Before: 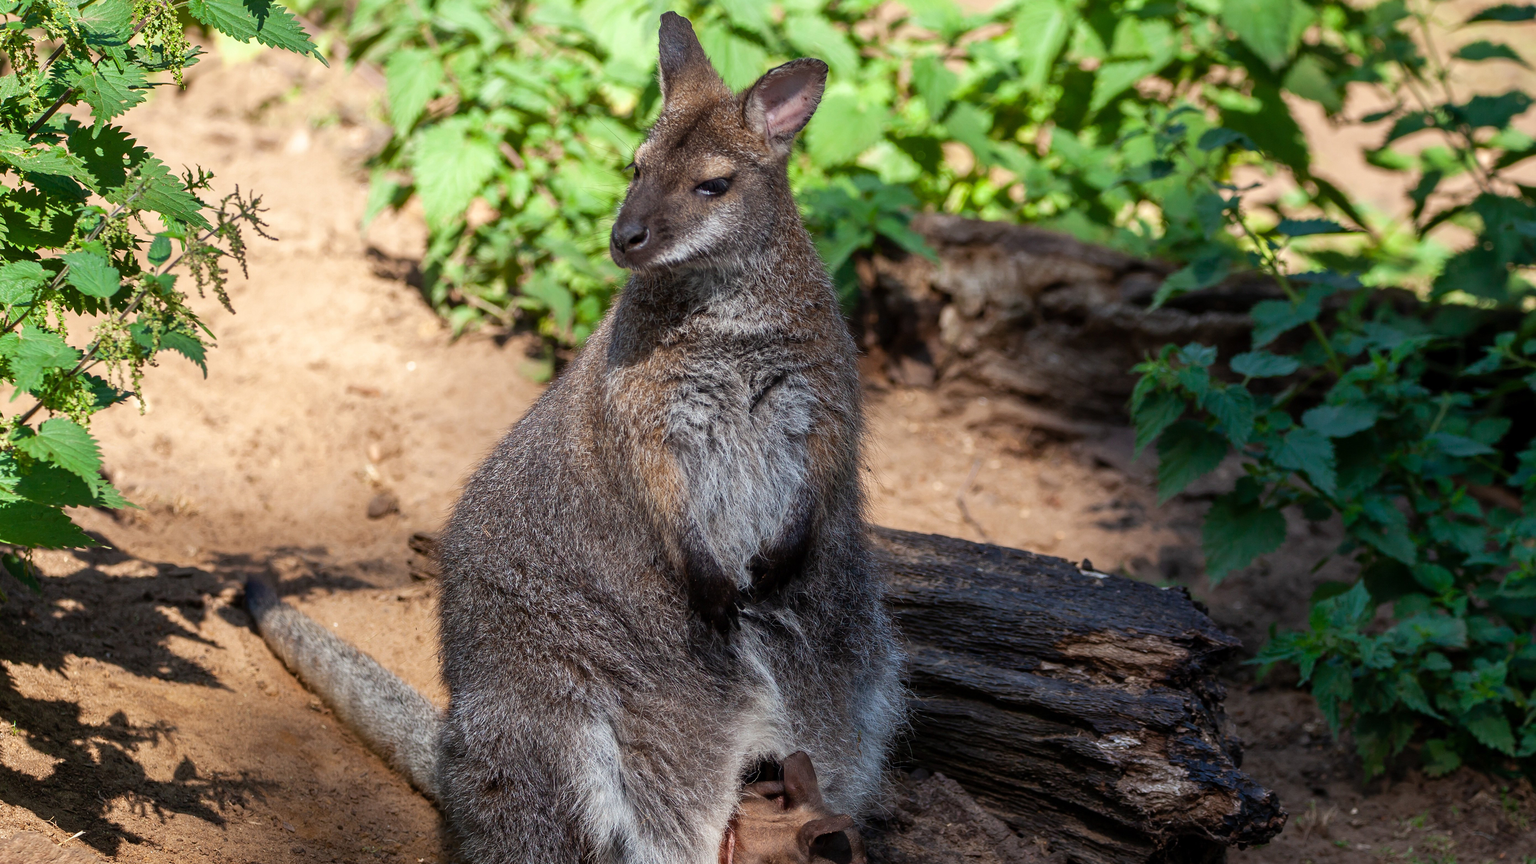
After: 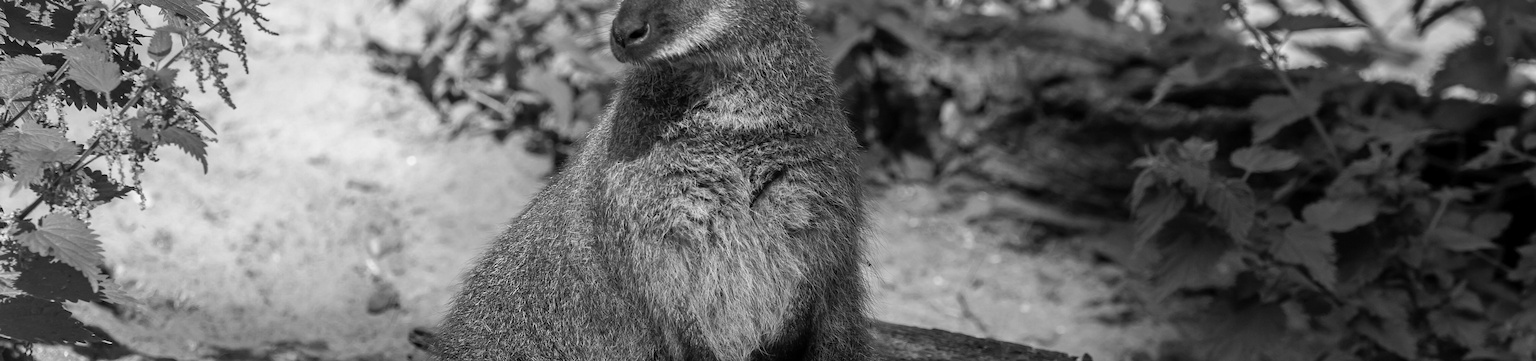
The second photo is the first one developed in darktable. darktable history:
monochrome: a 0, b 0, size 0.5, highlights 0.57
crop and rotate: top 23.84%, bottom 34.294%
